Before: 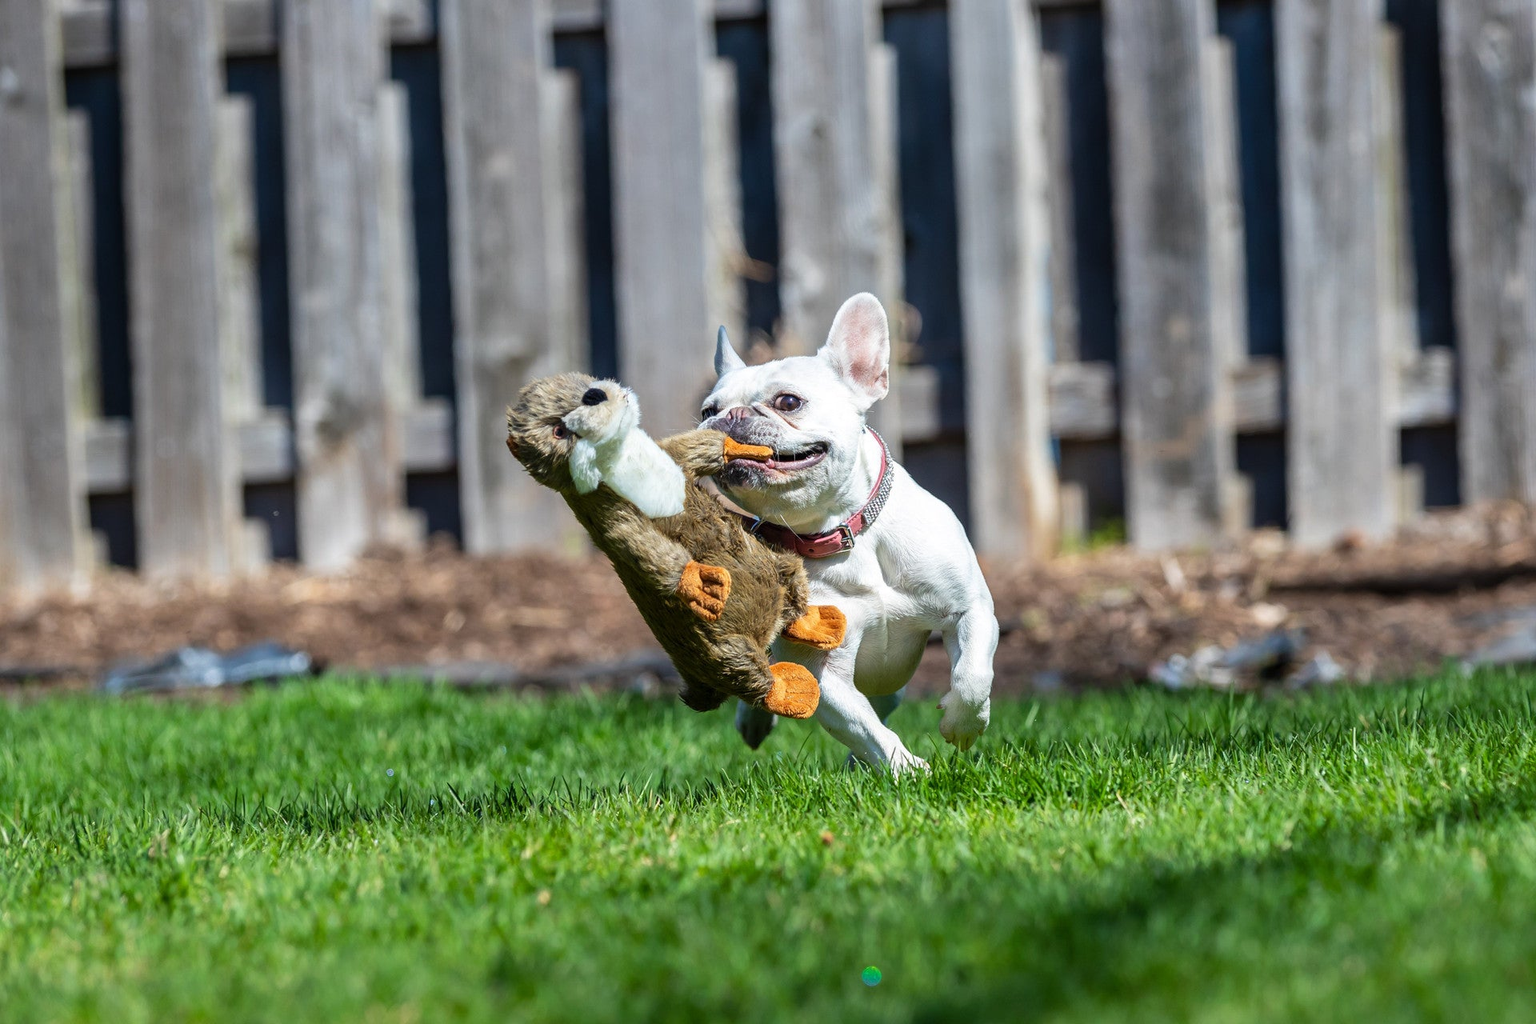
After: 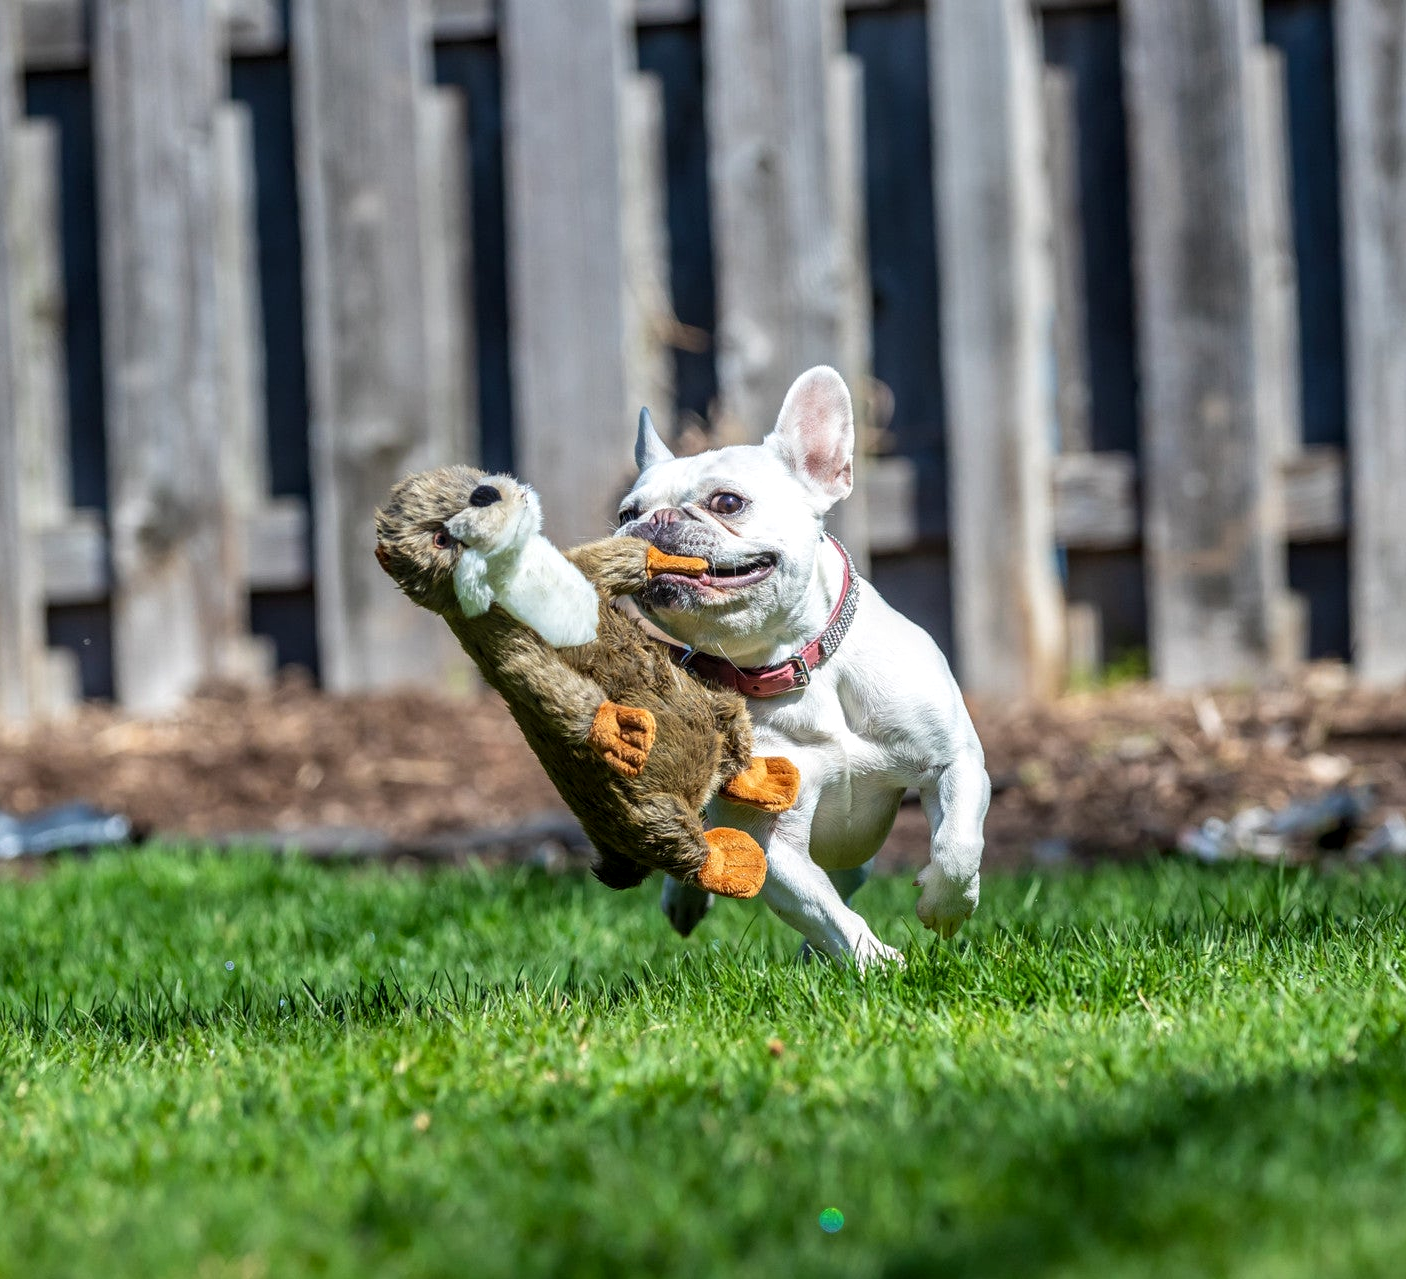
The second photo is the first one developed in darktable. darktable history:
crop: left 13.443%, right 13.31%
local contrast: on, module defaults
